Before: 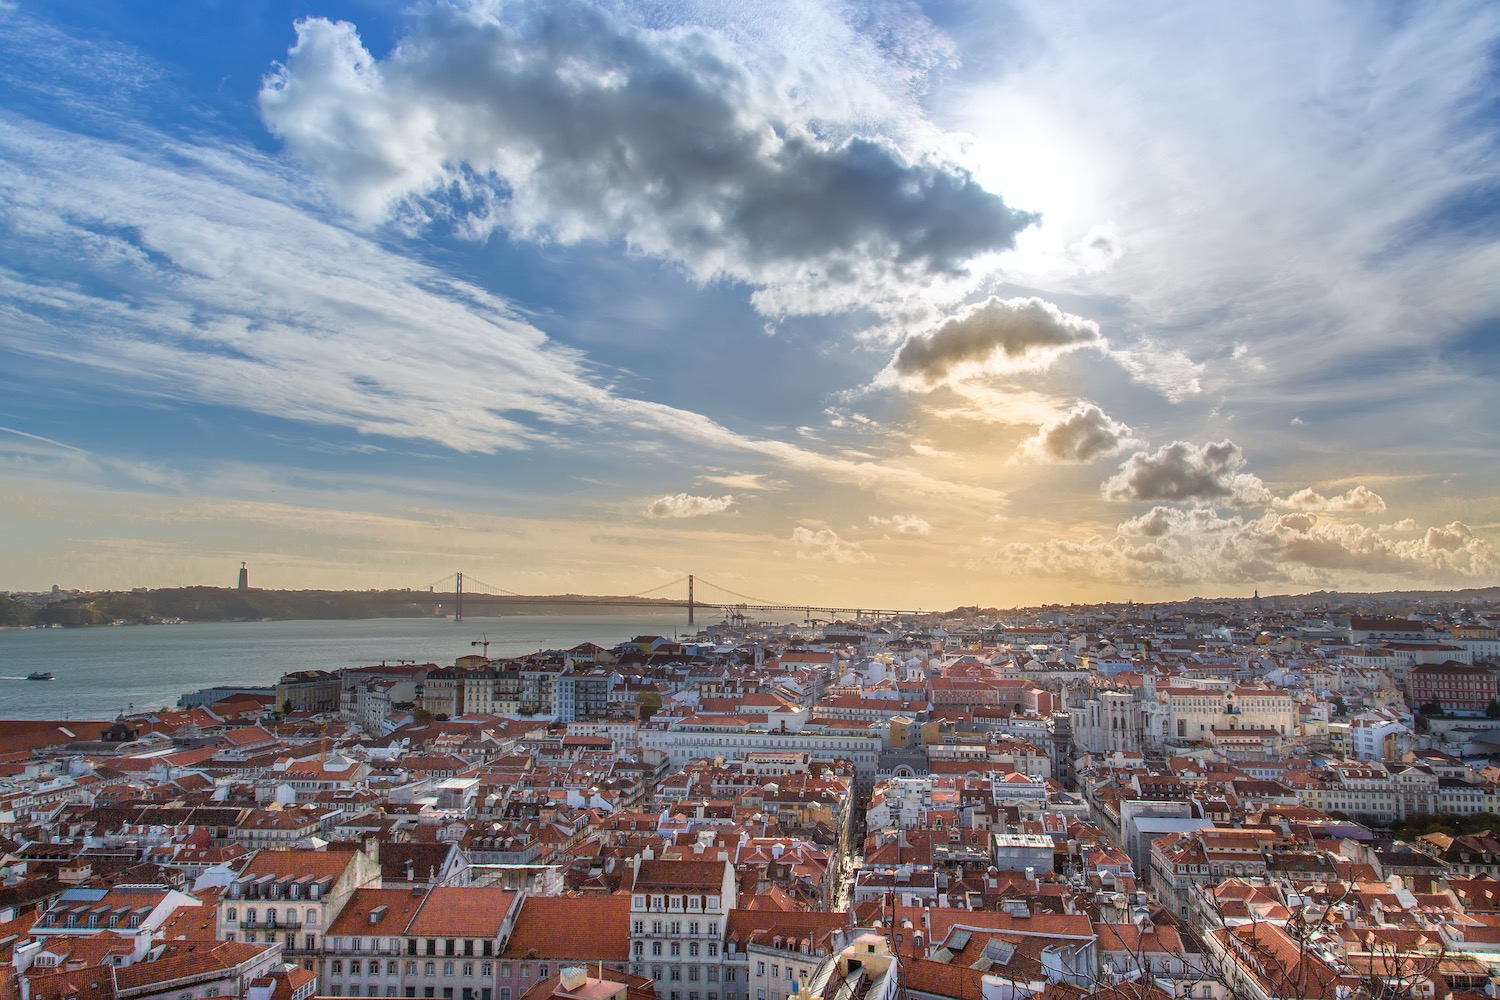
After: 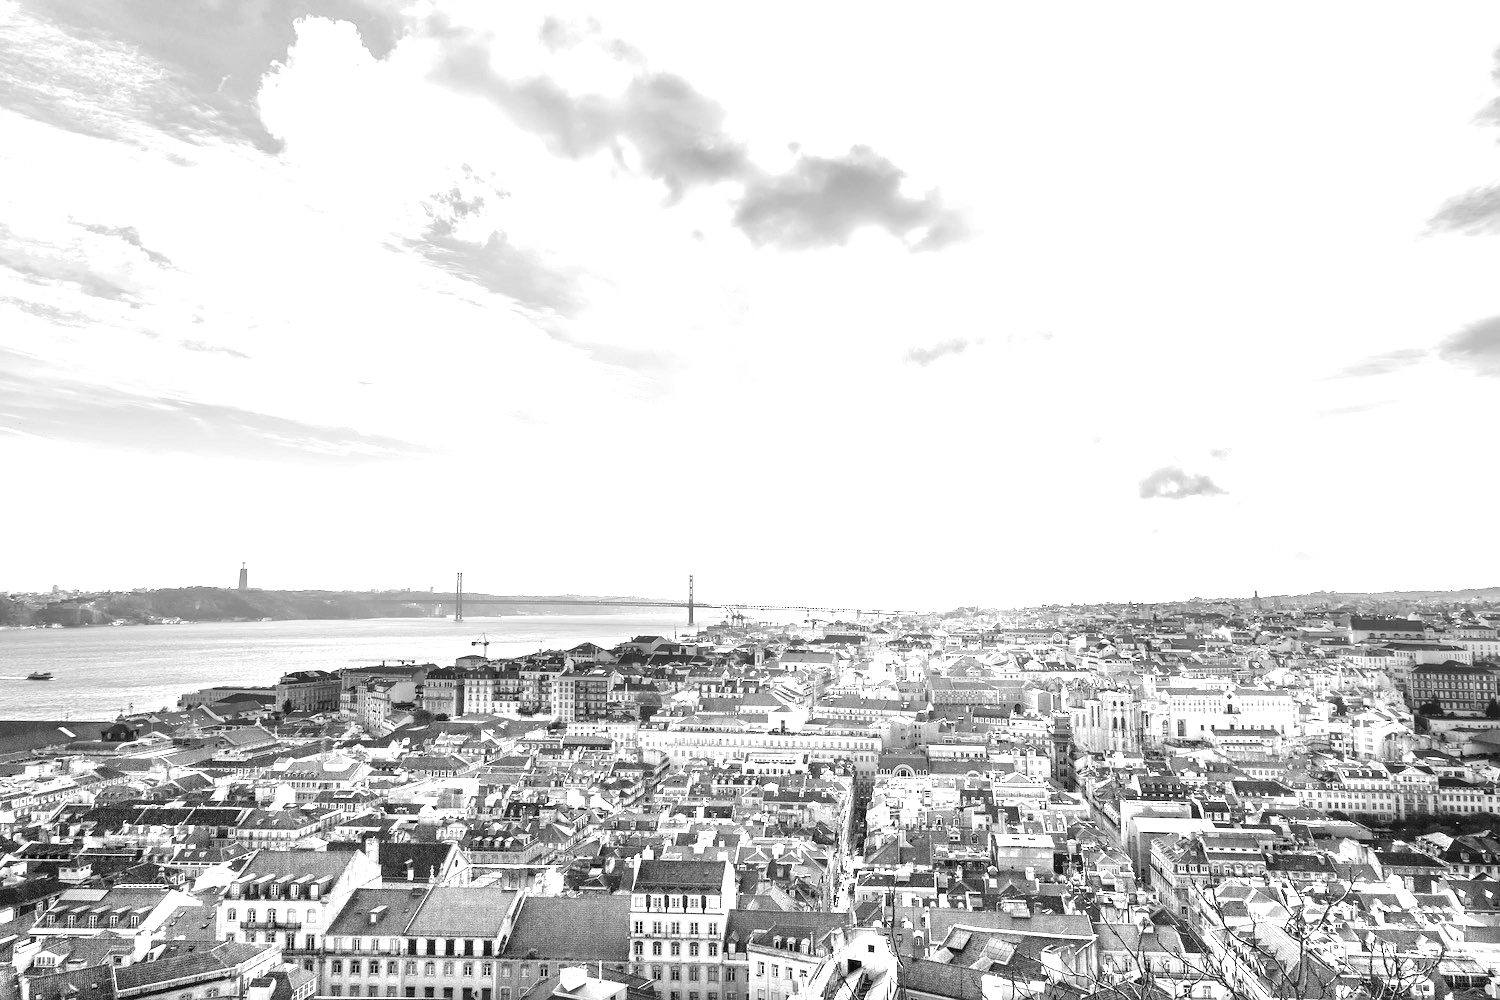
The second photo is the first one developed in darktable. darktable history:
color balance rgb: perceptual saturation grading › global saturation 20%, perceptual saturation grading › highlights -25%, perceptual saturation grading › shadows 25%
tone equalizer: -8 EV -0.75 EV, -7 EV -0.7 EV, -6 EV -0.6 EV, -5 EV -0.4 EV, -3 EV 0.4 EV, -2 EV 0.6 EV, -1 EV 0.7 EV, +0 EV 0.75 EV, edges refinement/feathering 500, mask exposure compensation -1.57 EV, preserve details no
exposure: black level correction 0, exposure 1.3 EV, compensate exposure bias true, compensate highlight preservation false
monochrome: a 1.94, b -0.638
